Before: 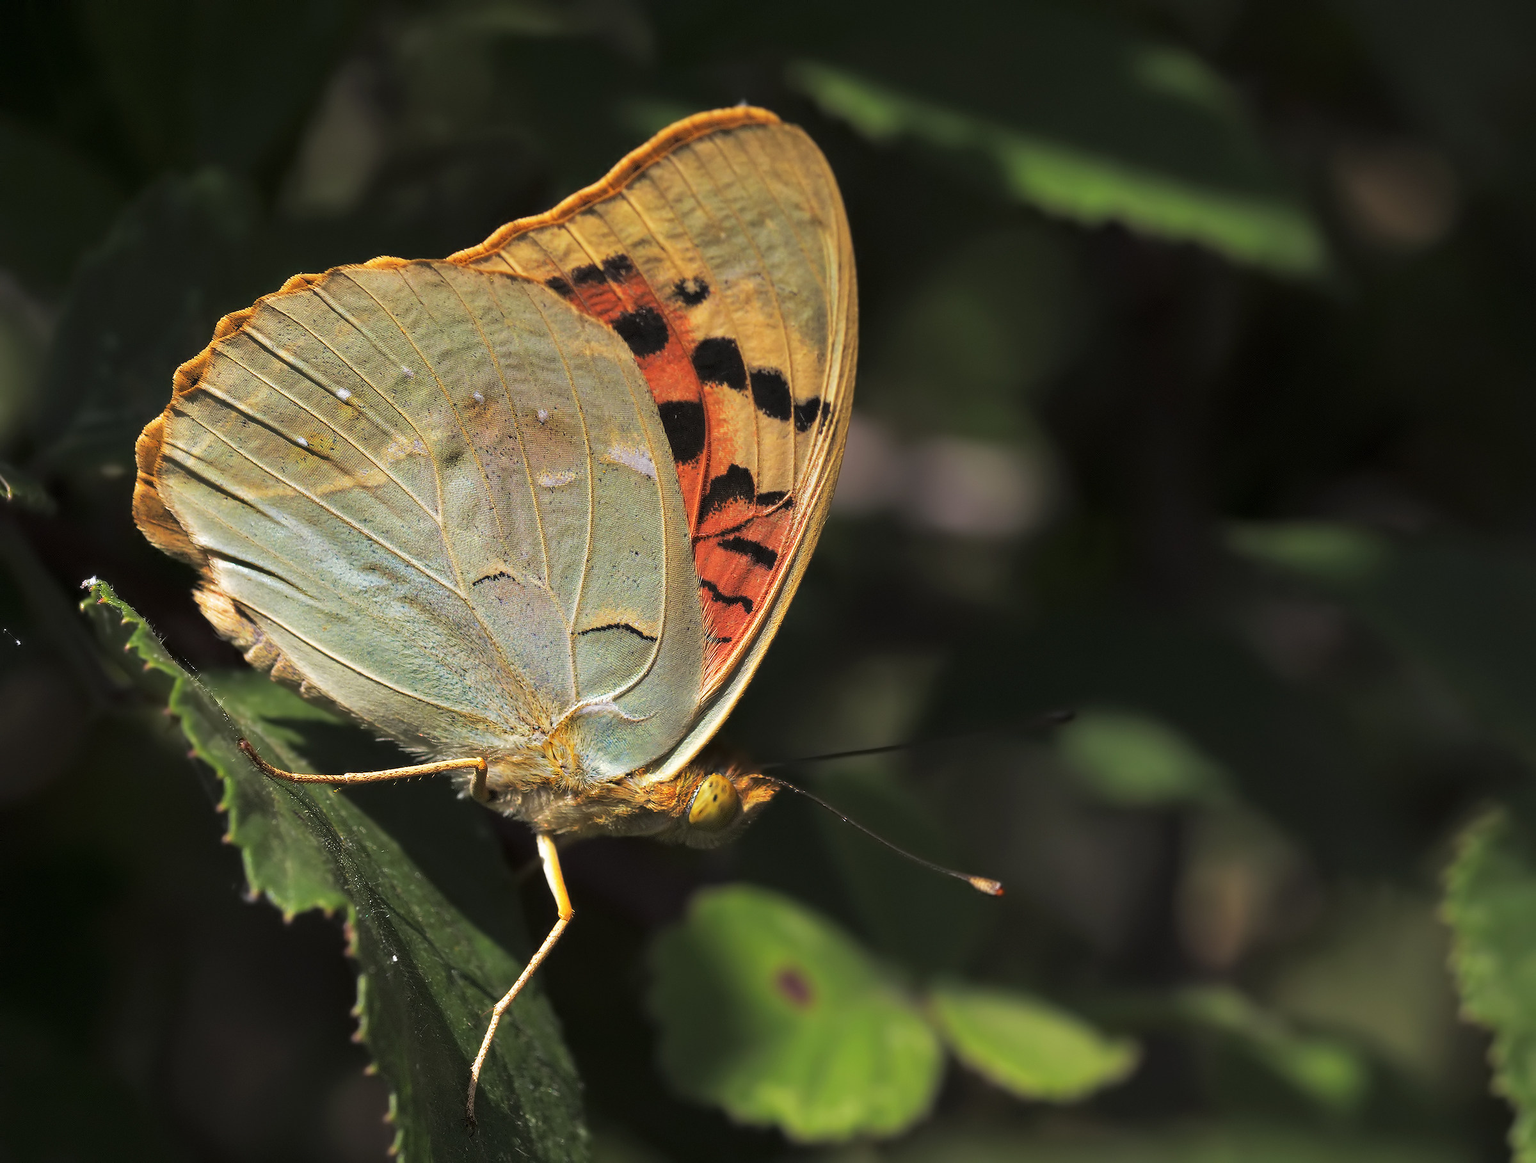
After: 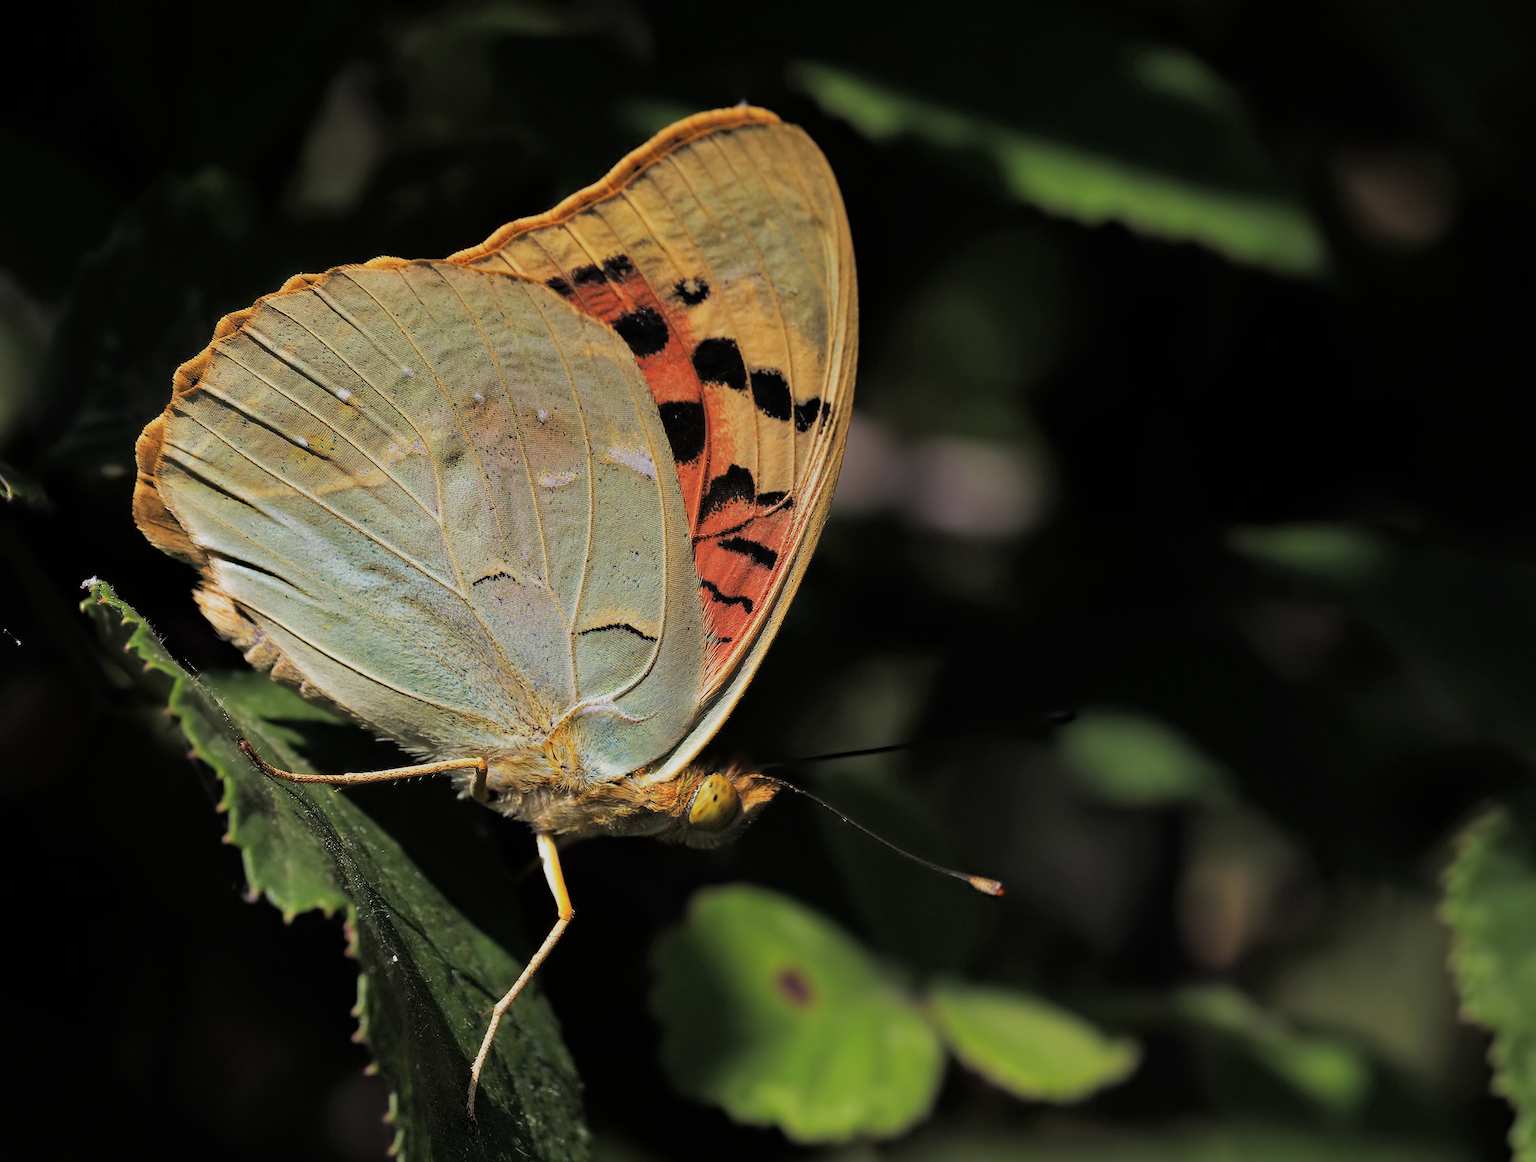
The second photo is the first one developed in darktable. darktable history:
filmic rgb: black relative exposure -7.73 EV, white relative exposure 4.42 EV, hardness 3.76, latitude 38.42%, contrast 0.973, highlights saturation mix 8.61%, shadows ↔ highlights balance 4.42%
contrast brightness saturation: saturation -0.036
haze removal: compatibility mode true, adaptive false
